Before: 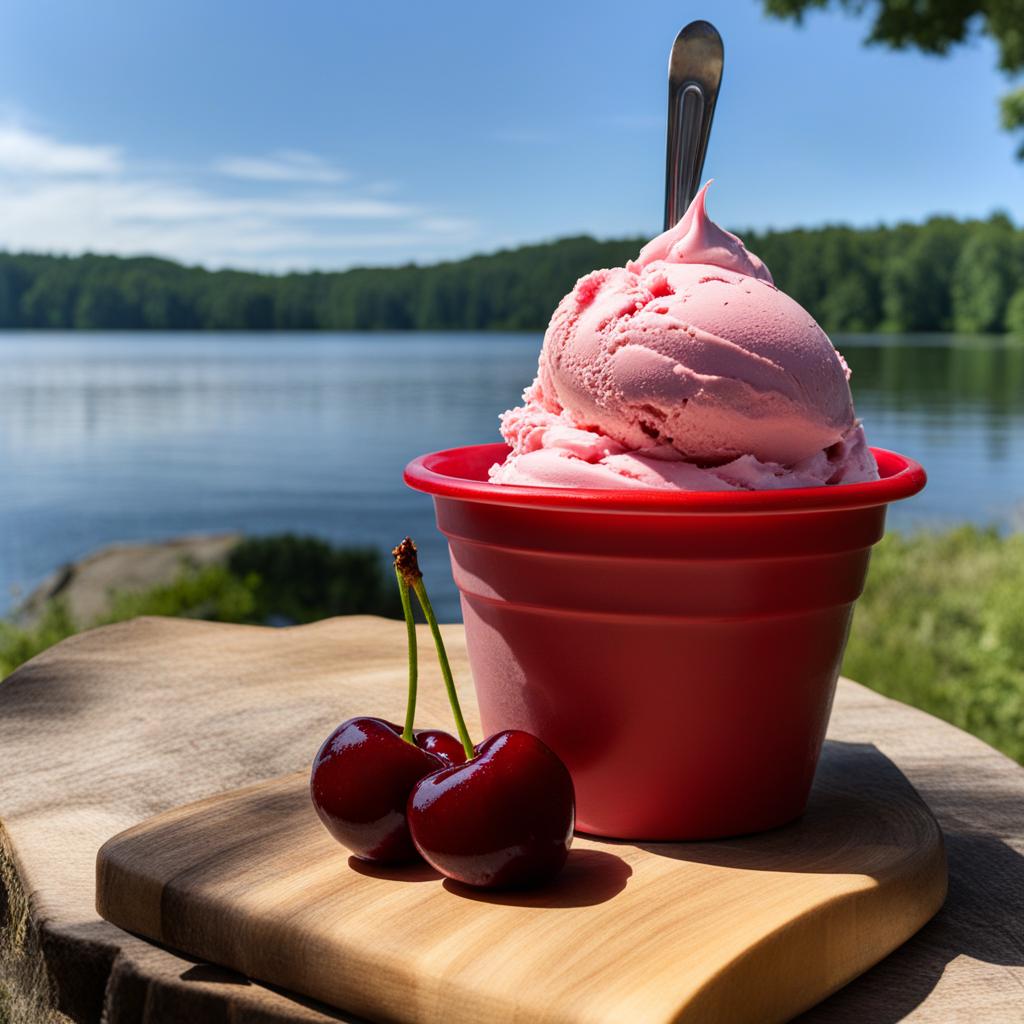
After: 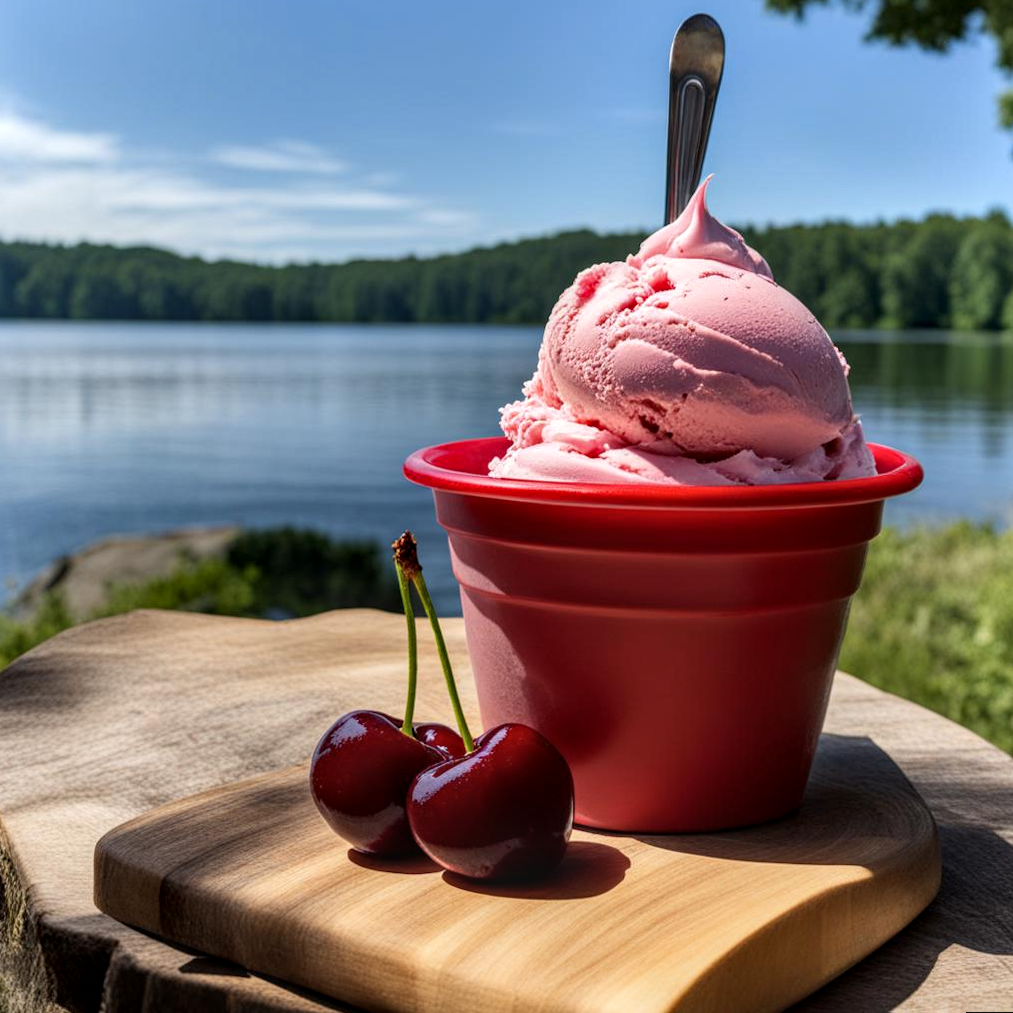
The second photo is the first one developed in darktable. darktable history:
local contrast: detail 130%
rotate and perspective: rotation 0.174°, lens shift (vertical) 0.013, lens shift (horizontal) 0.019, shear 0.001, automatic cropping original format, crop left 0.007, crop right 0.991, crop top 0.016, crop bottom 0.997
